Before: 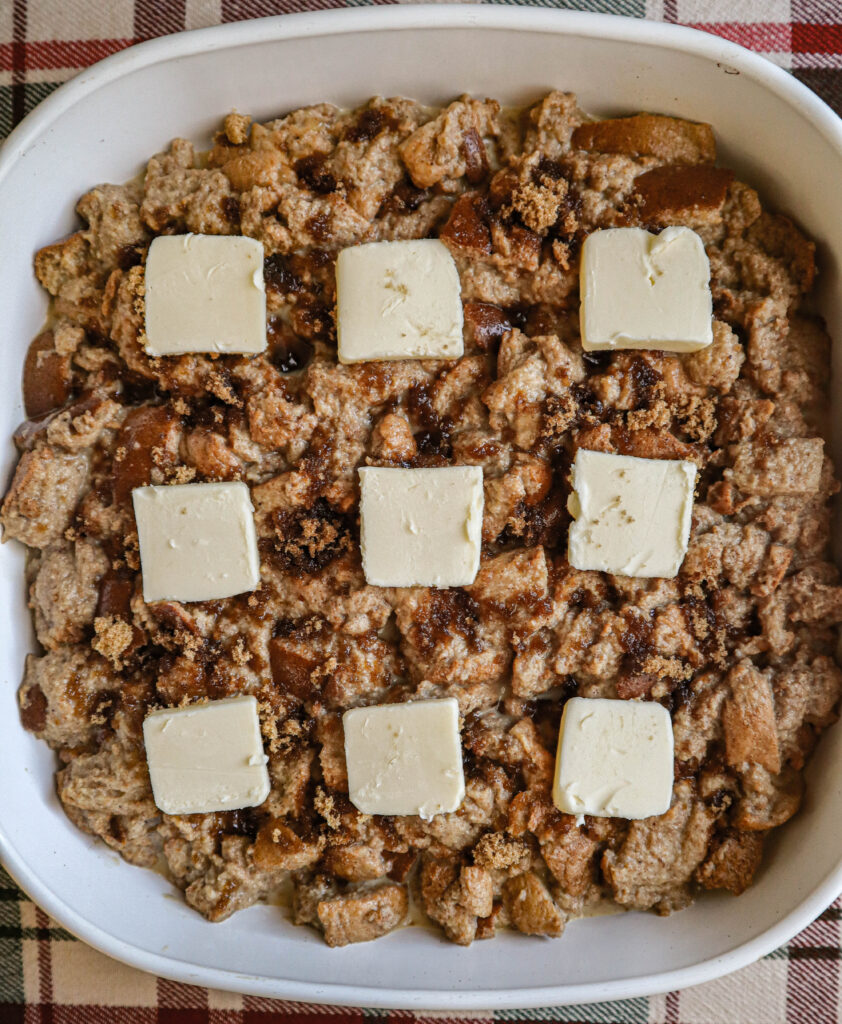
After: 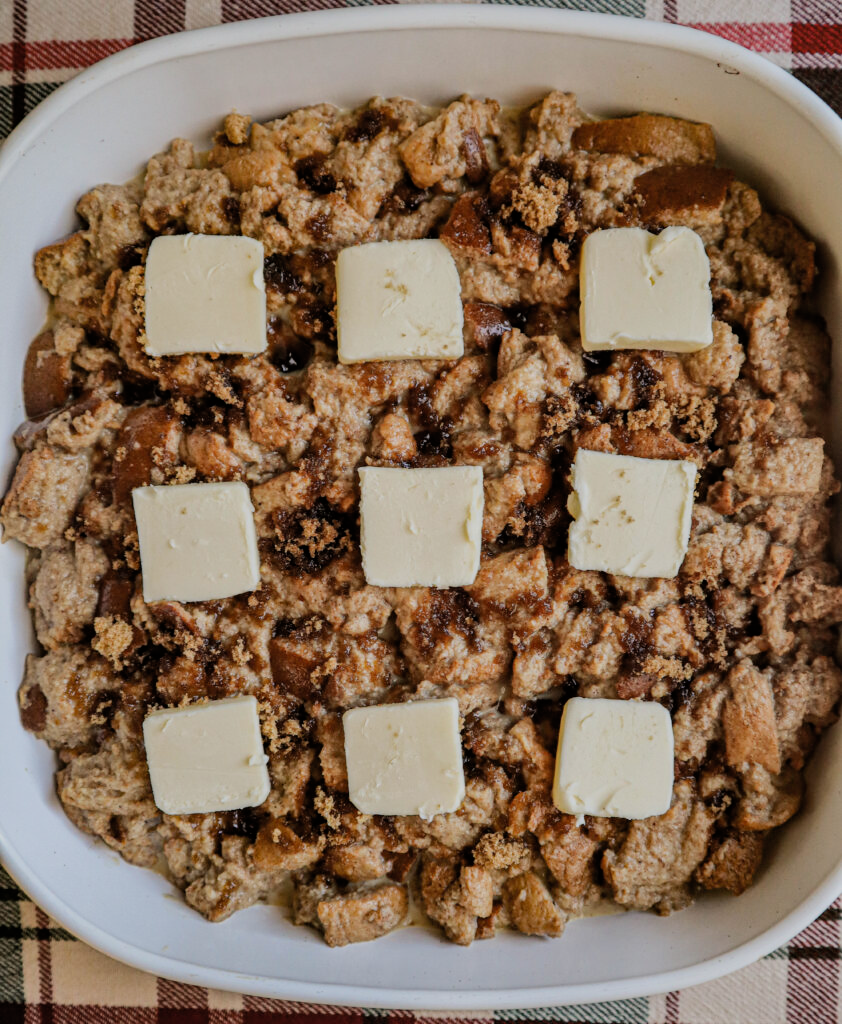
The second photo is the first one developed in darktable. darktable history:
shadows and highlights: soften with gaussian
white balance: emerald 1
filmic rgb: black relative exposure -7.65 EV, white relative exposure 4.56 EV, hardness 3.61, color science v6 (2022)
